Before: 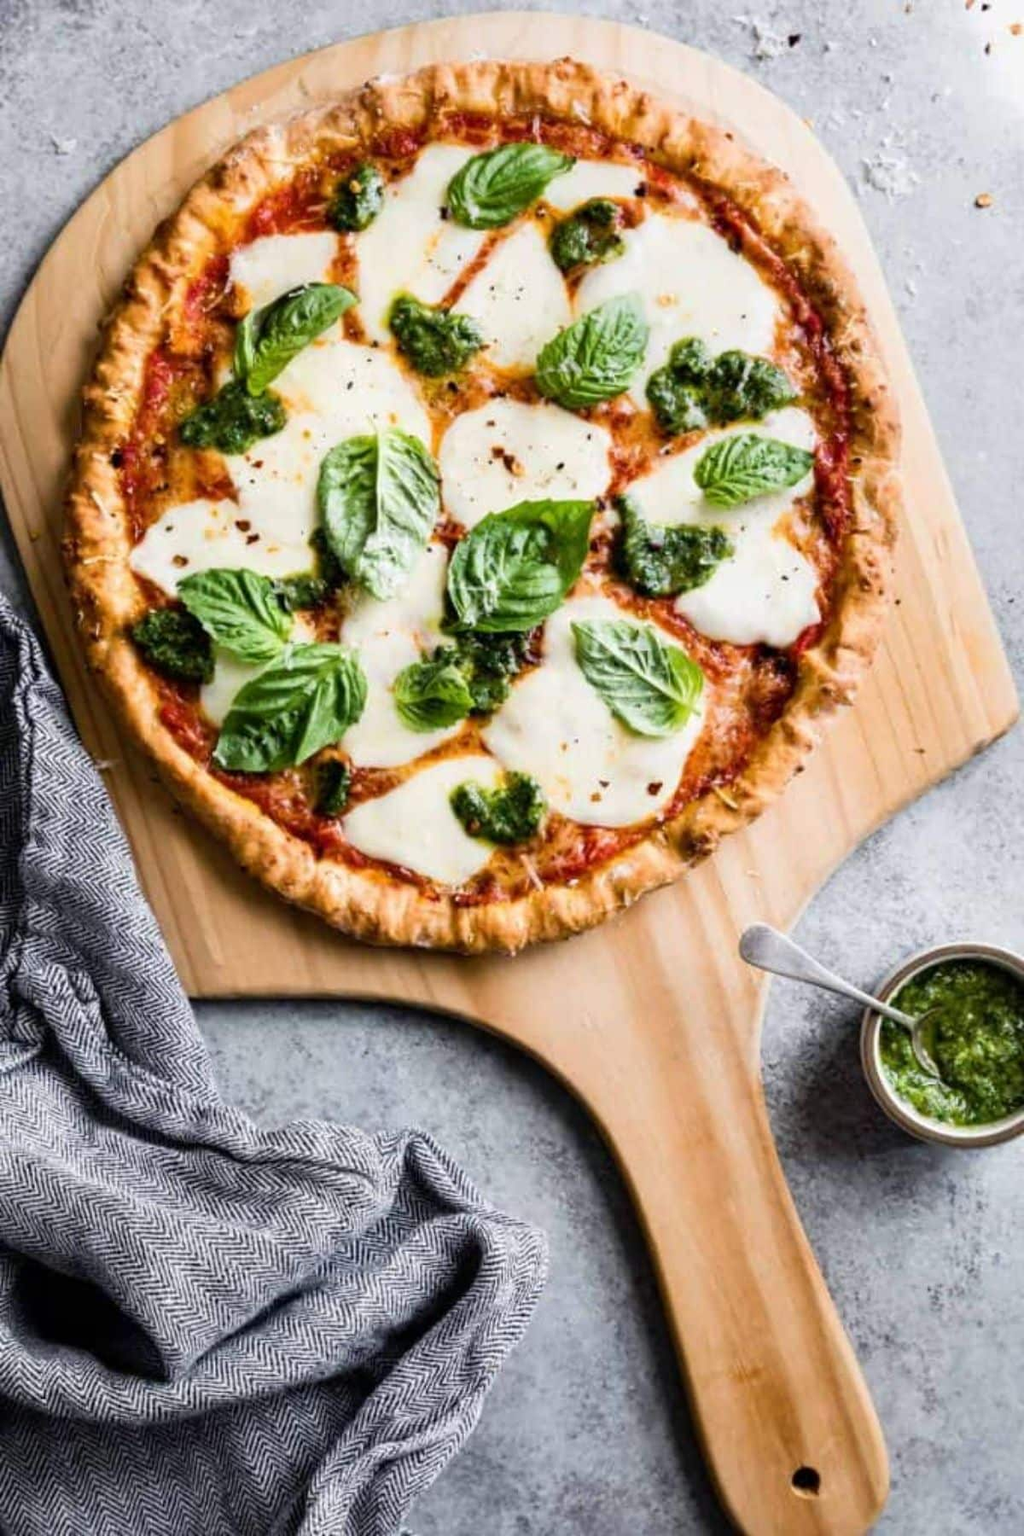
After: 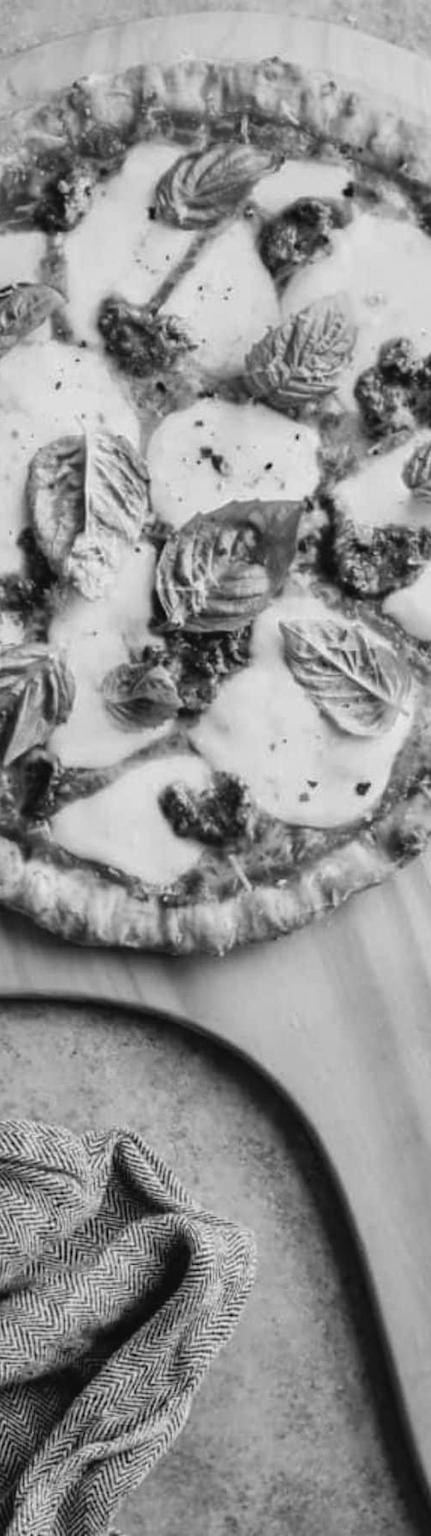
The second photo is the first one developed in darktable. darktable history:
shadows and highlights: shadows -20, white point adjustment -2, highlights -35
monochrome: a 32, b 64, size 2.3
color balance: lift [1.004, 1.002, 1.002, 0.998], gamma [1, 1.007, 1.002, 0.993], gain [1, 0.977, 1.013, 1.023], contrast -3.64%
crop: left 28.583%, right 29.231%
